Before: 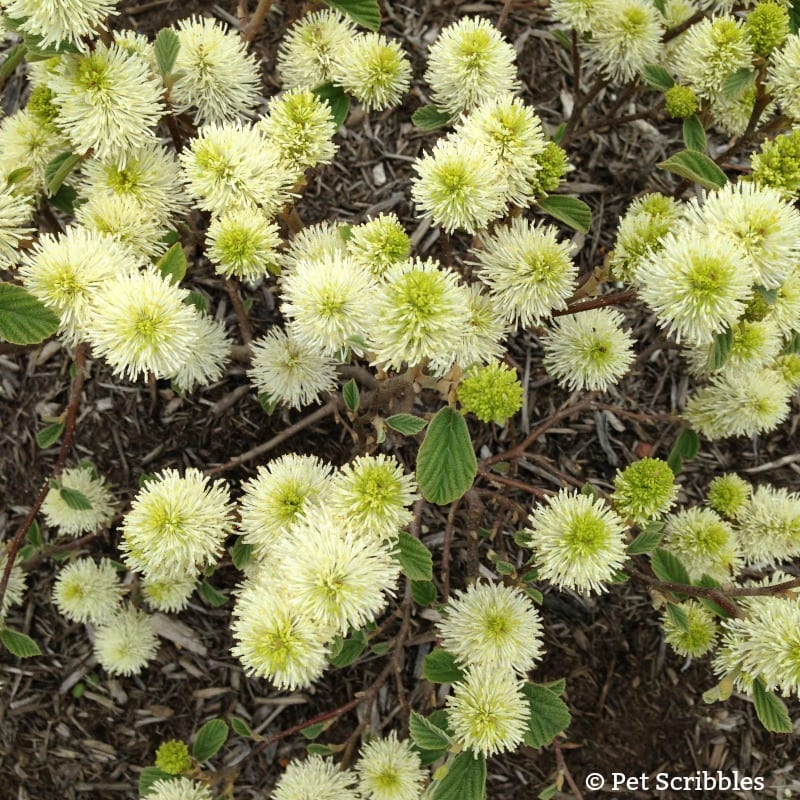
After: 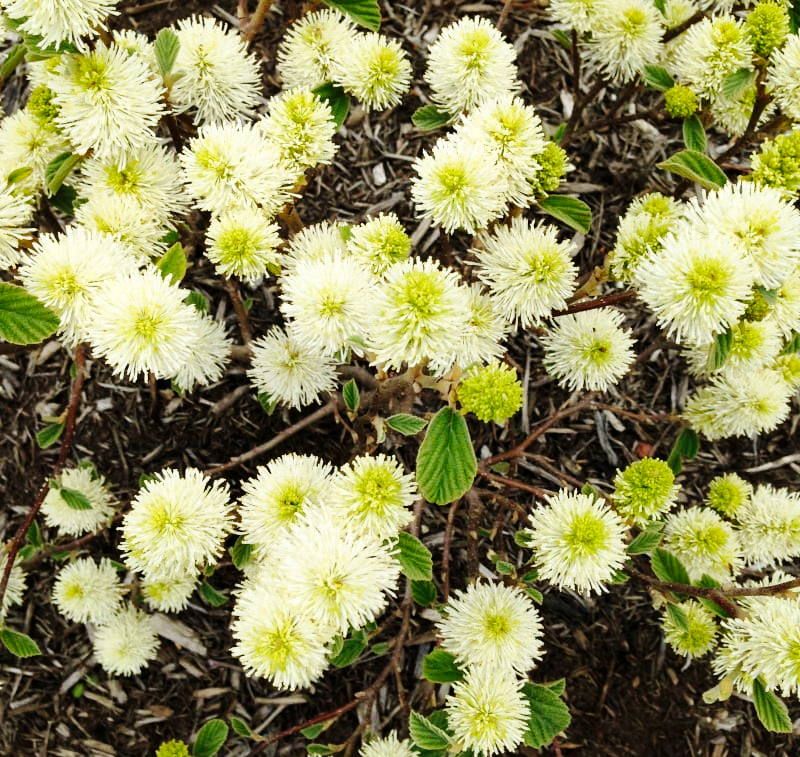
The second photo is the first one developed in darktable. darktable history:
crop and rotate: top 0.006%, bottom 5.291%
exposure: black level correction 0.002, compensate highlight preservation false
base curve: curves: ch0 [(0, 0) (0.036, 0.025) (0.121, 0.166) (0.206, 0.329) (0.605, 0.79) (1, 1)], preserve colors none
